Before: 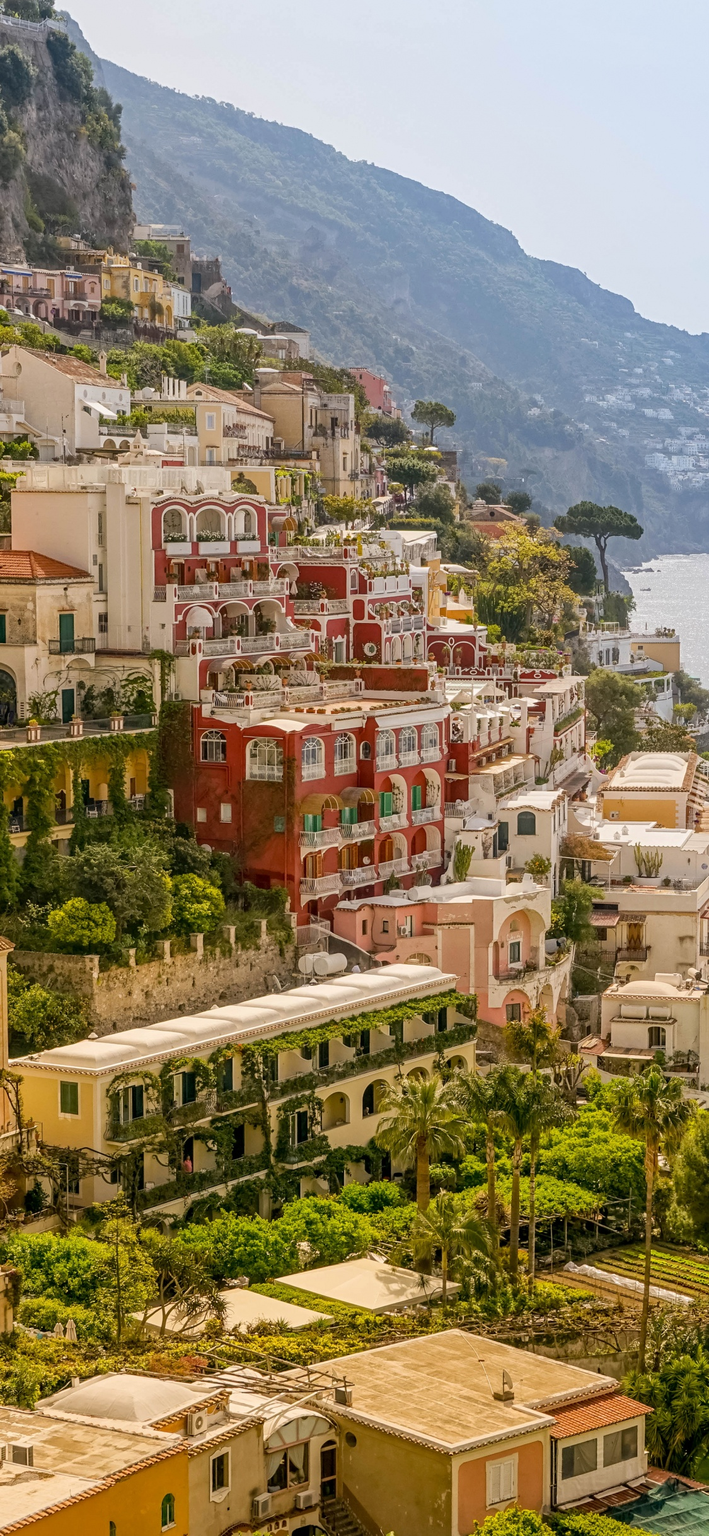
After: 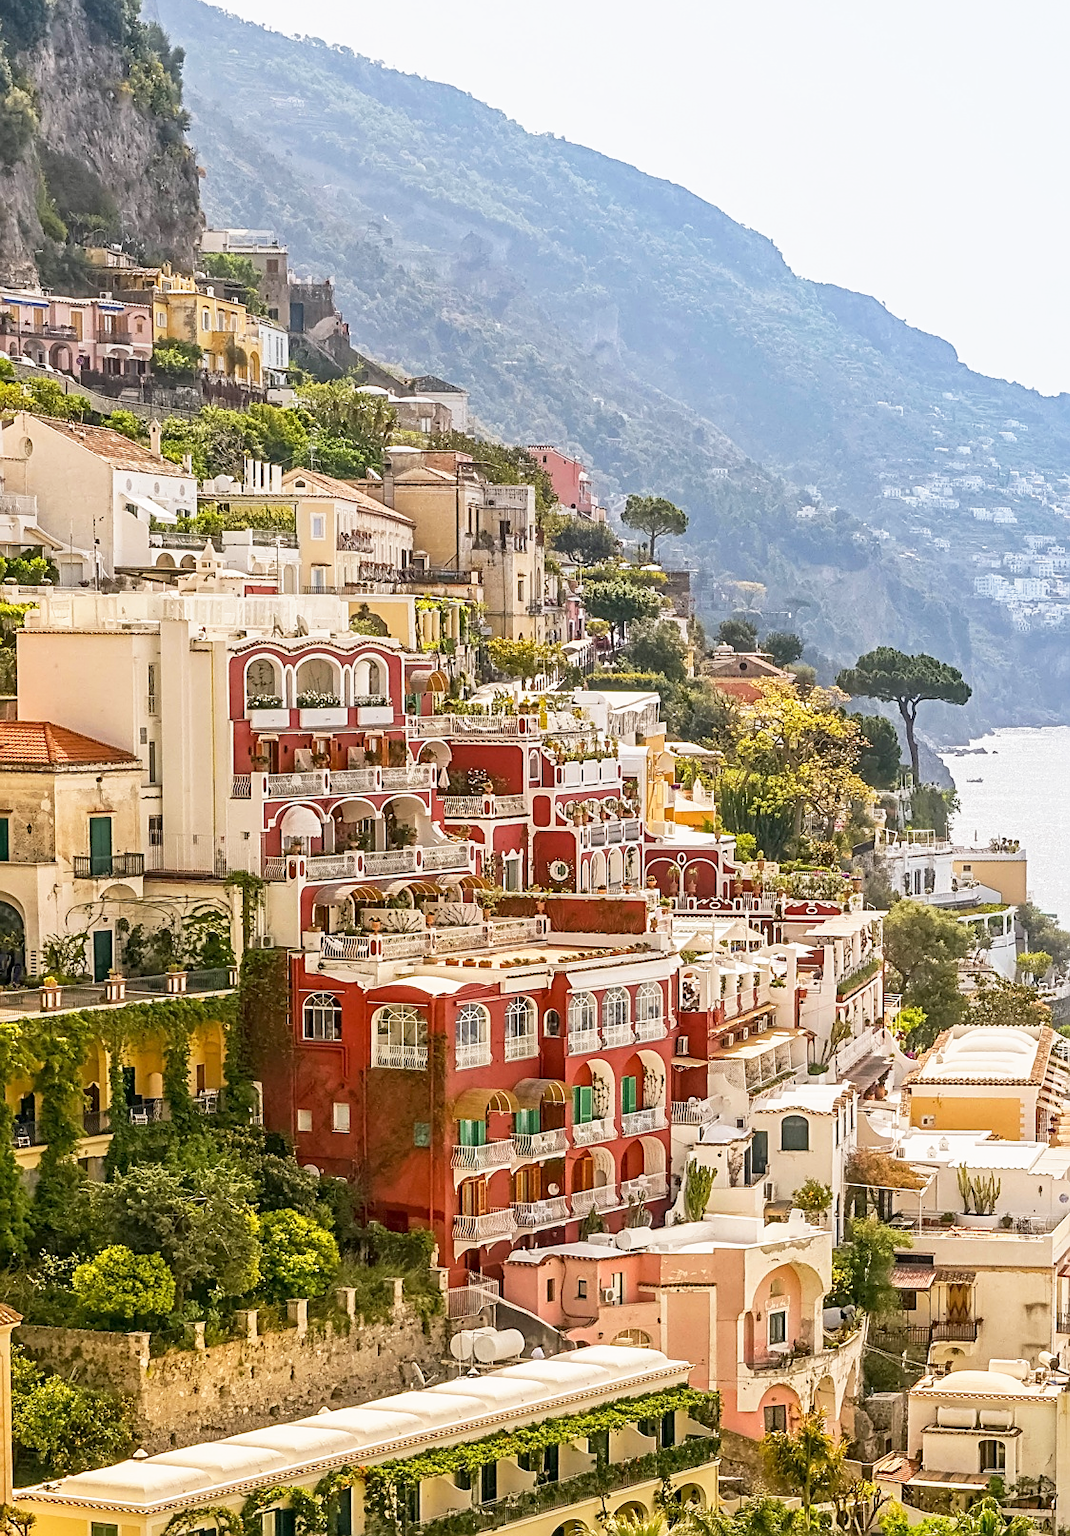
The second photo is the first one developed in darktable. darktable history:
crop and rotate: top 4.73%, bottom 28.987%
base curve: curves: ch0 [(0, 0) (0.557, 0.834) (1, 1)], preserve colors none
sharpen: on, module defaults
